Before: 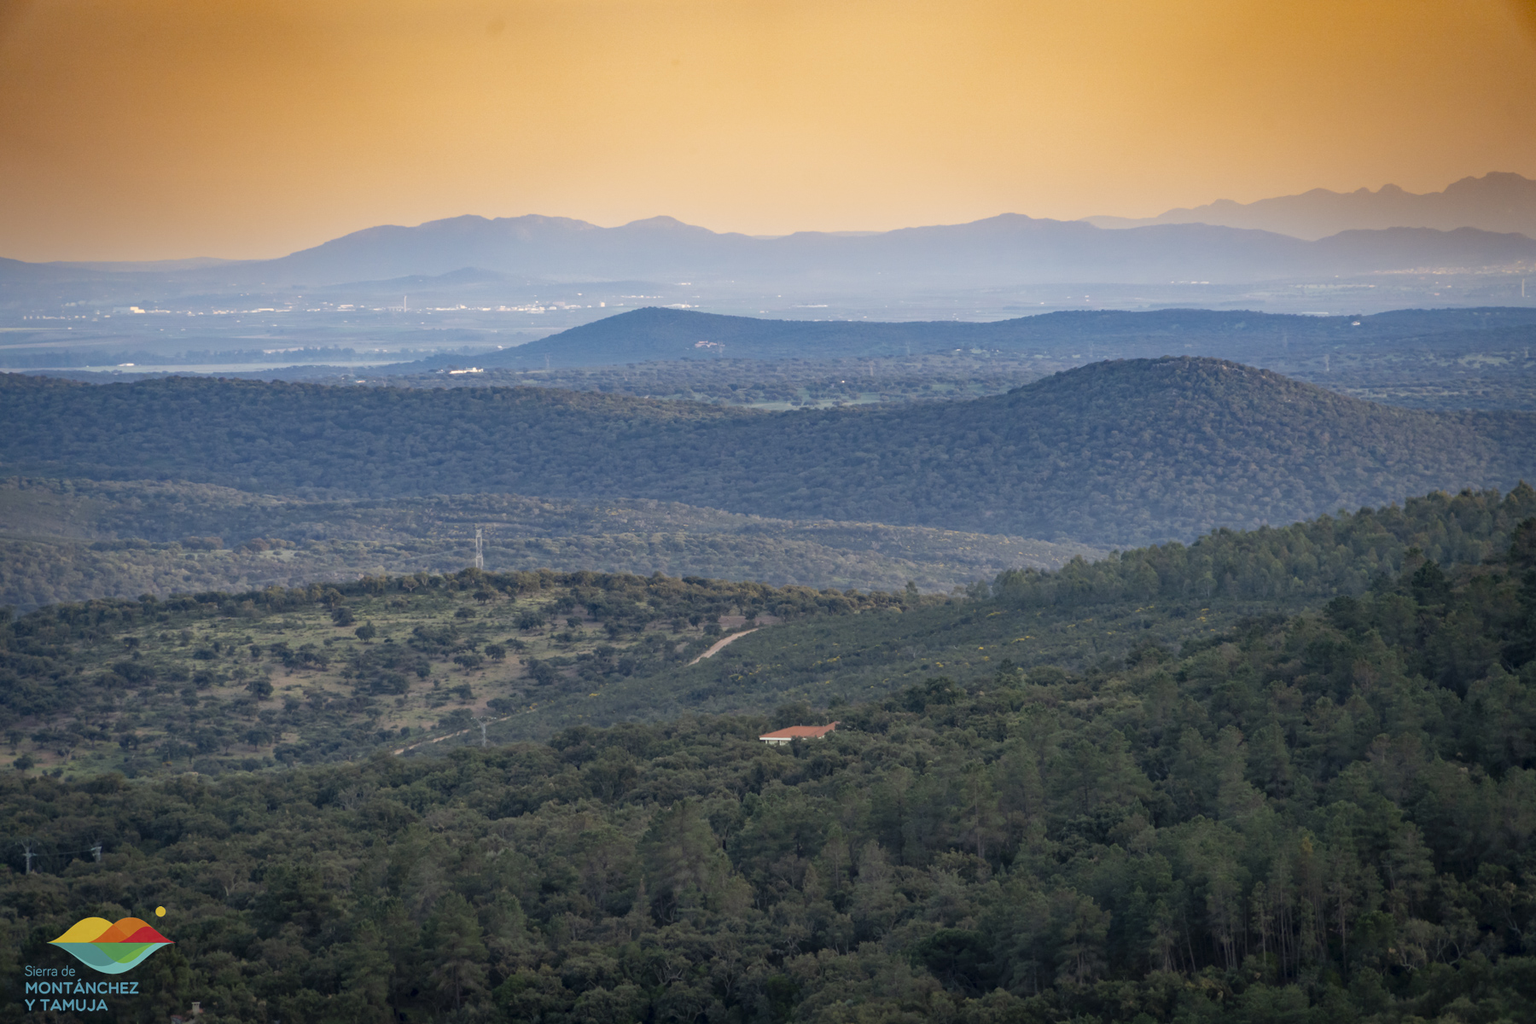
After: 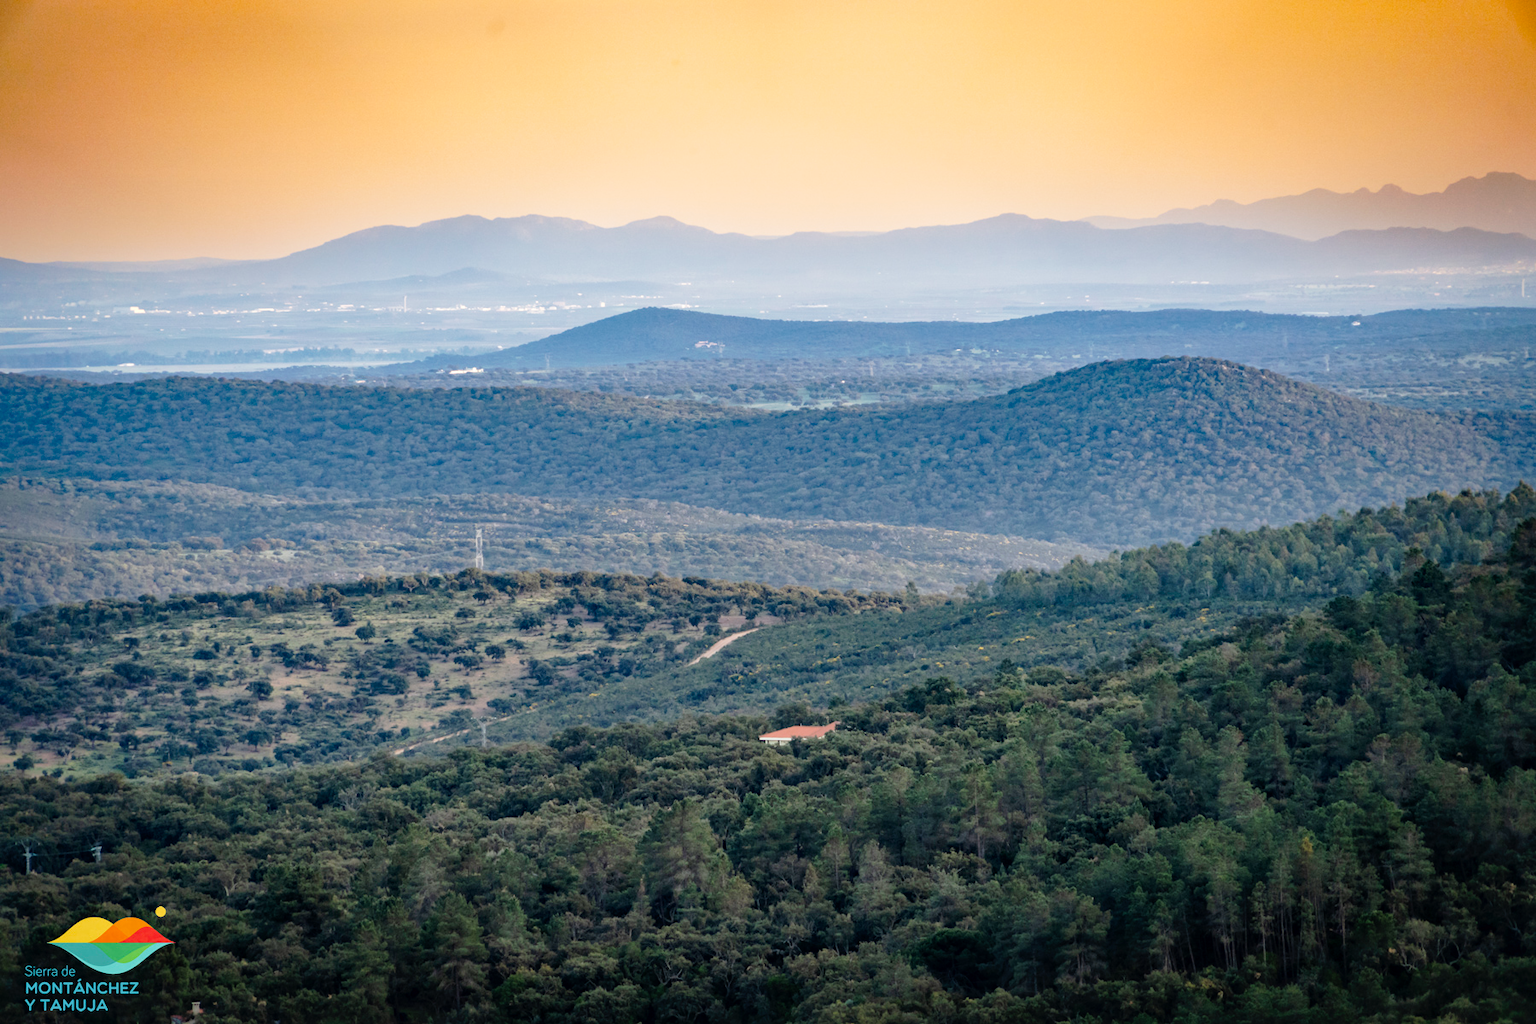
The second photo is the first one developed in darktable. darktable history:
local contrast: mode bilateral grid, contrast 26, coarseness 51, detail 122%, midtone range 0.2
tone curve: curves: ch0 [(0, 0) (0.003, 0.012) (0.011, 0.015) (0.025, 0.023) (0.044, 0.036) (0.069, 0.047) (0.1, 0.062) (0.136, 0.1) (0.177, 0.15) (0.224, 0.219) (0.277, 0.3) (0.335, 0.401) (0.399, 0.49) (0.468, 0.569) (0.543, 0.641) (0.623, 0.73) (0.709, 0.806) (0.801, 0.88) (0.898, 0.939) (1, 1)], preserve colors none
